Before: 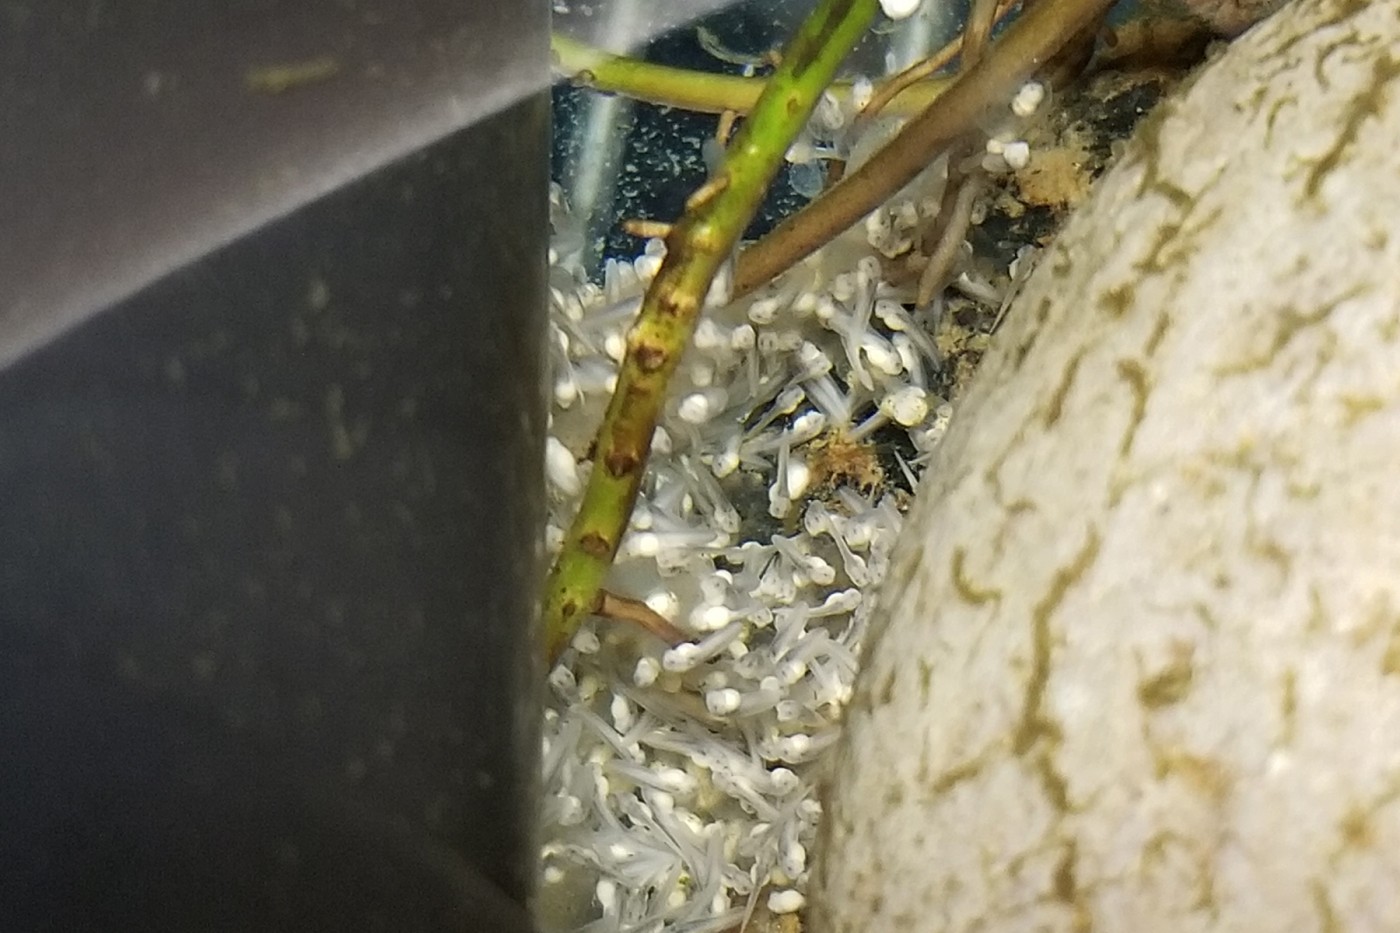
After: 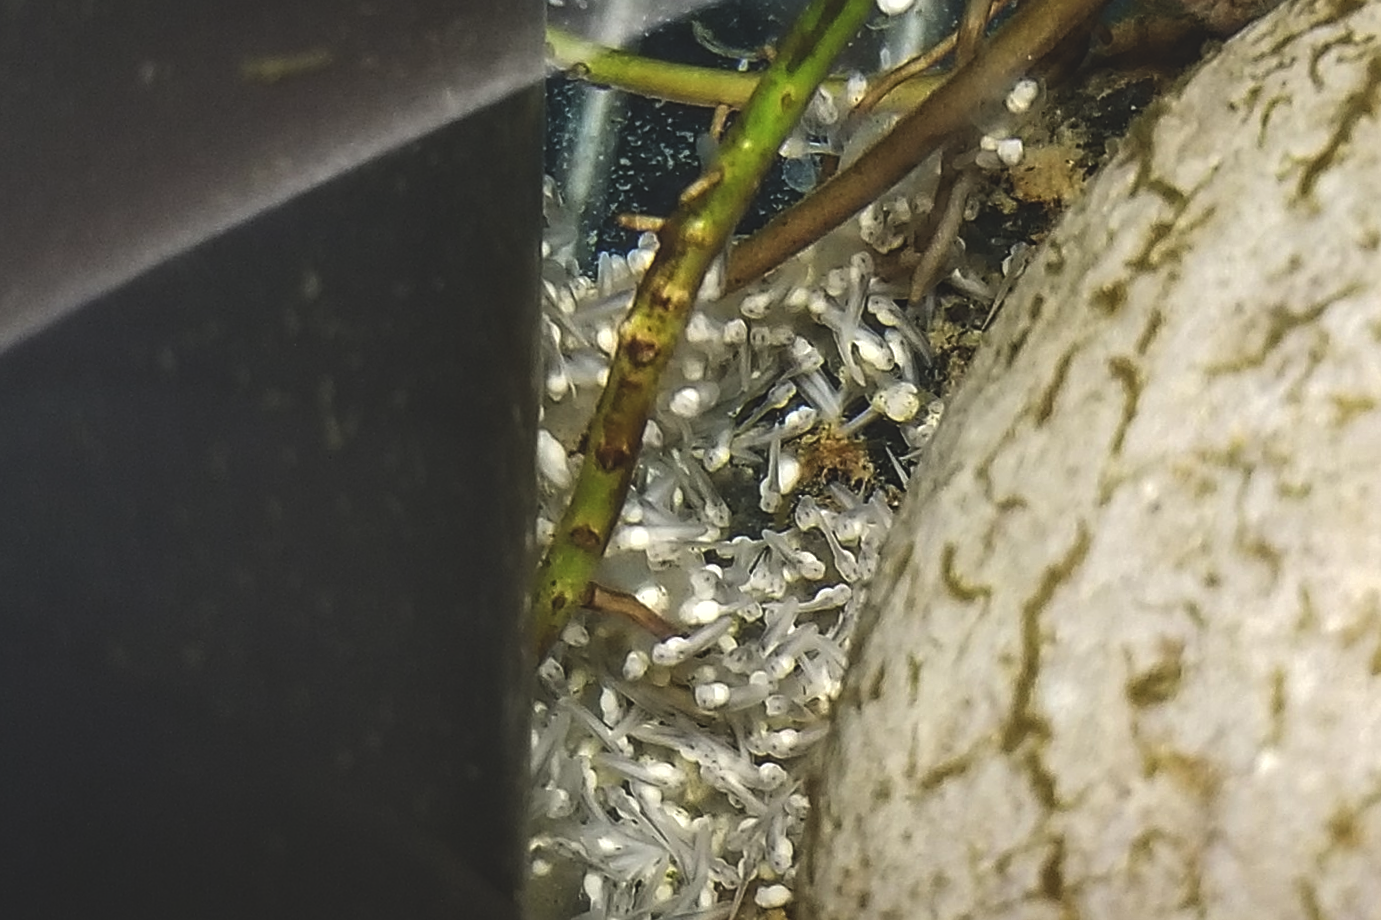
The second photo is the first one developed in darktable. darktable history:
exposure: black level correction -0.062, exposure -0.05 EV, compensate highlight preservation false
crop and rotate: angle -0.5°
contrast brightness saturation: contrast 0.1, brightness -0.26, saturation 0.14
tone equalizer: on, module defaults
local contrast: on, module defaults
sharpen: on, module defaults
